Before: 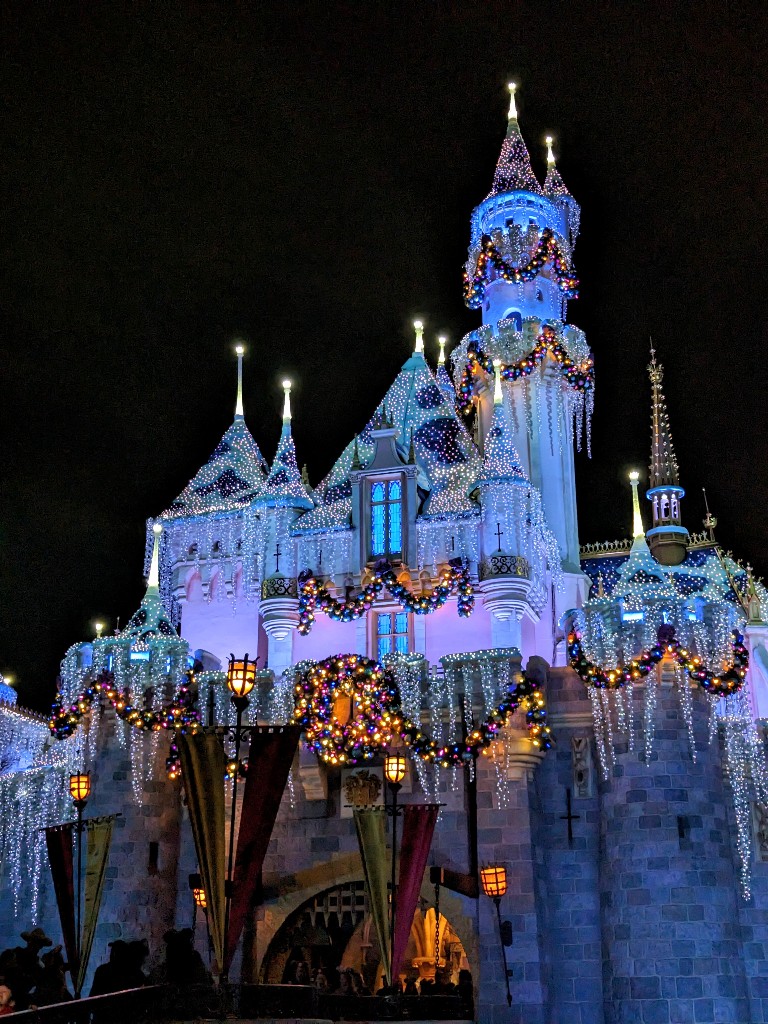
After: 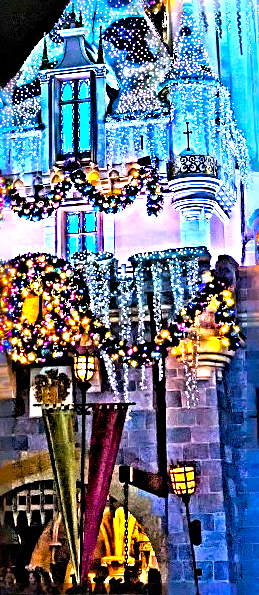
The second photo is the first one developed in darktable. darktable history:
crop: left 40.611%, top 39.173%, right 25.635%, bottom 2.689%
sharpen: radius 6.28, amount 1.783, threshold 0.149
color balance rgb: perceptual saturation grading › global saturation 19.676%, global vibrance 44.776%
exposure: exposure 1.479 EV, compensate highlight preservation false
